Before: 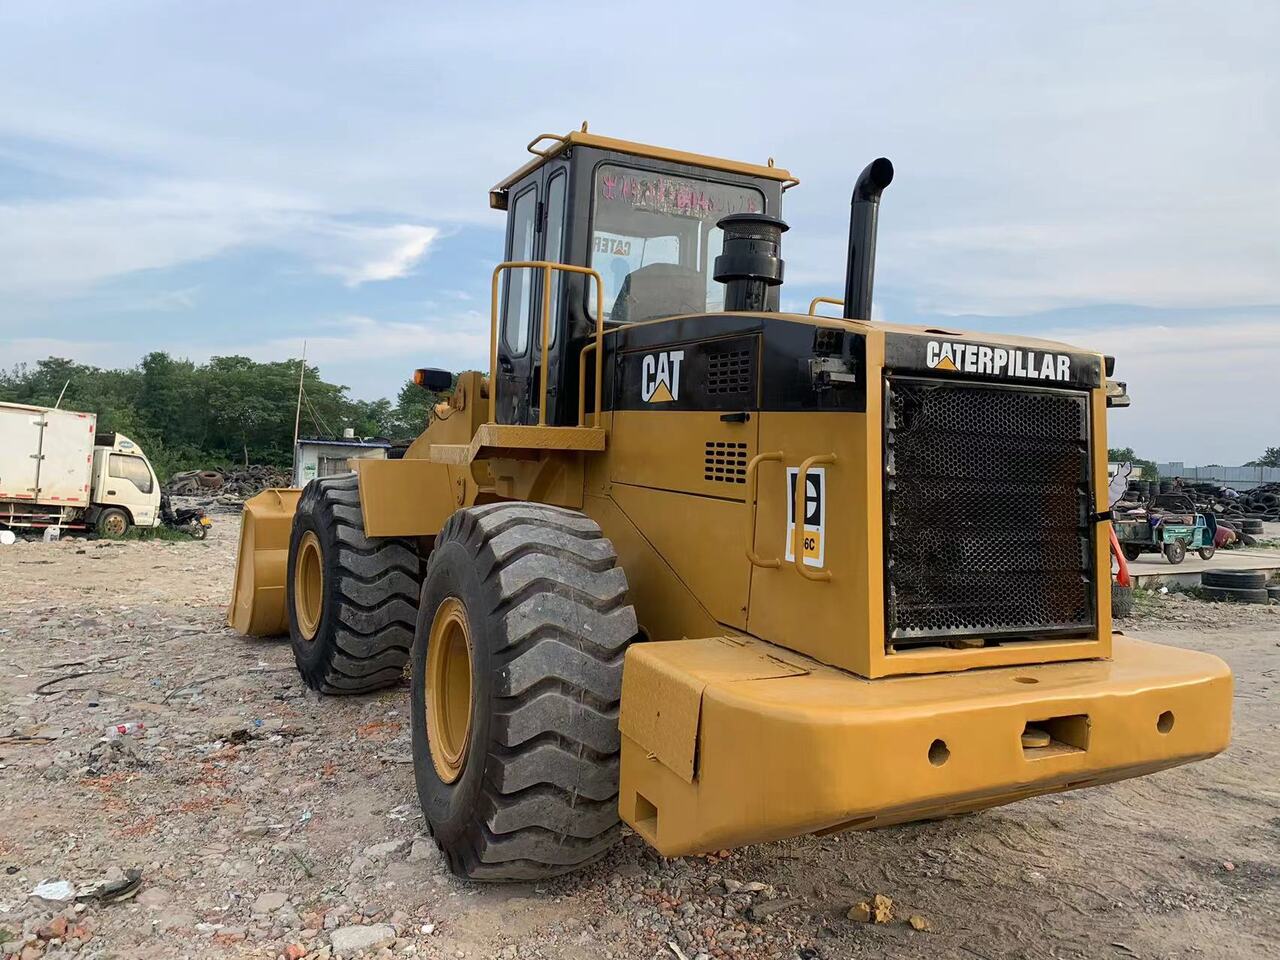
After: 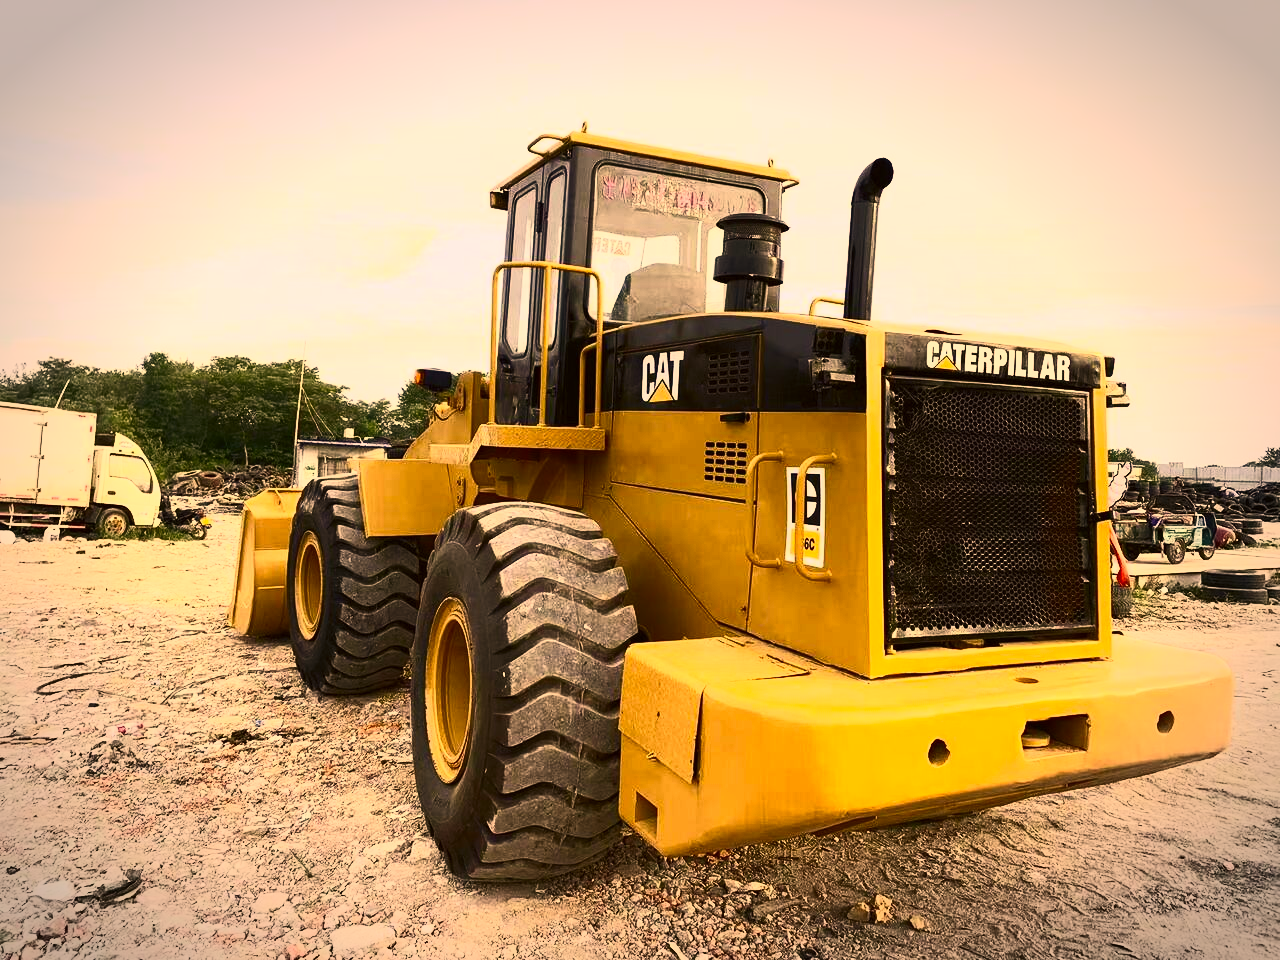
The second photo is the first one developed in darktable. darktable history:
vignetting: automatic ratio true
contrast brightness saturation: contrast 0.625, brightness 0.342, saturation 0.138
color correction: highlights a* 18.38, highlights b* 34.85, shadows a* 1.68, shadows b* 6.4, saturation 1.02
